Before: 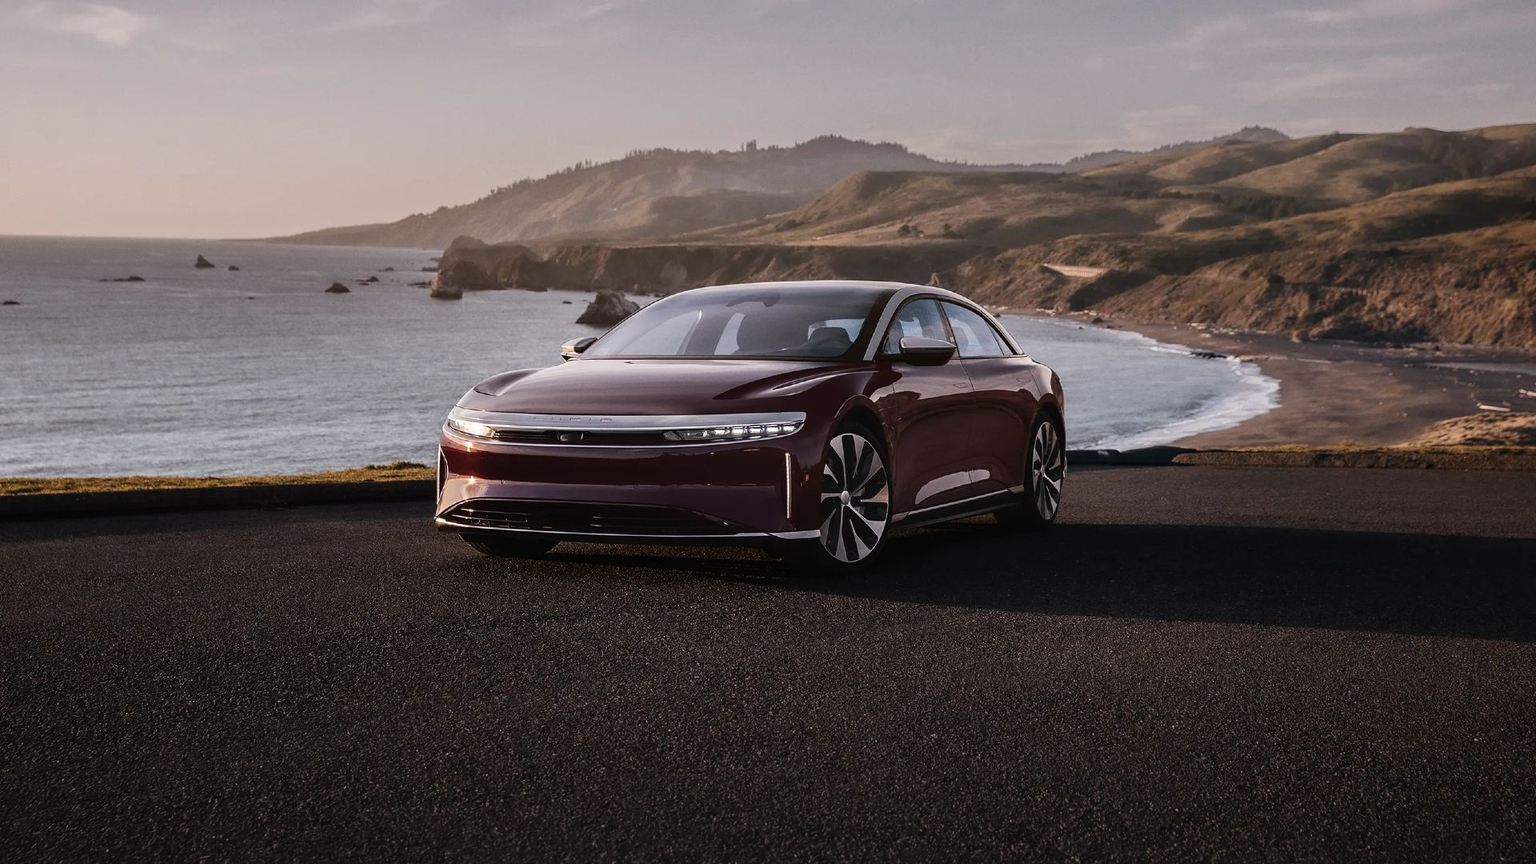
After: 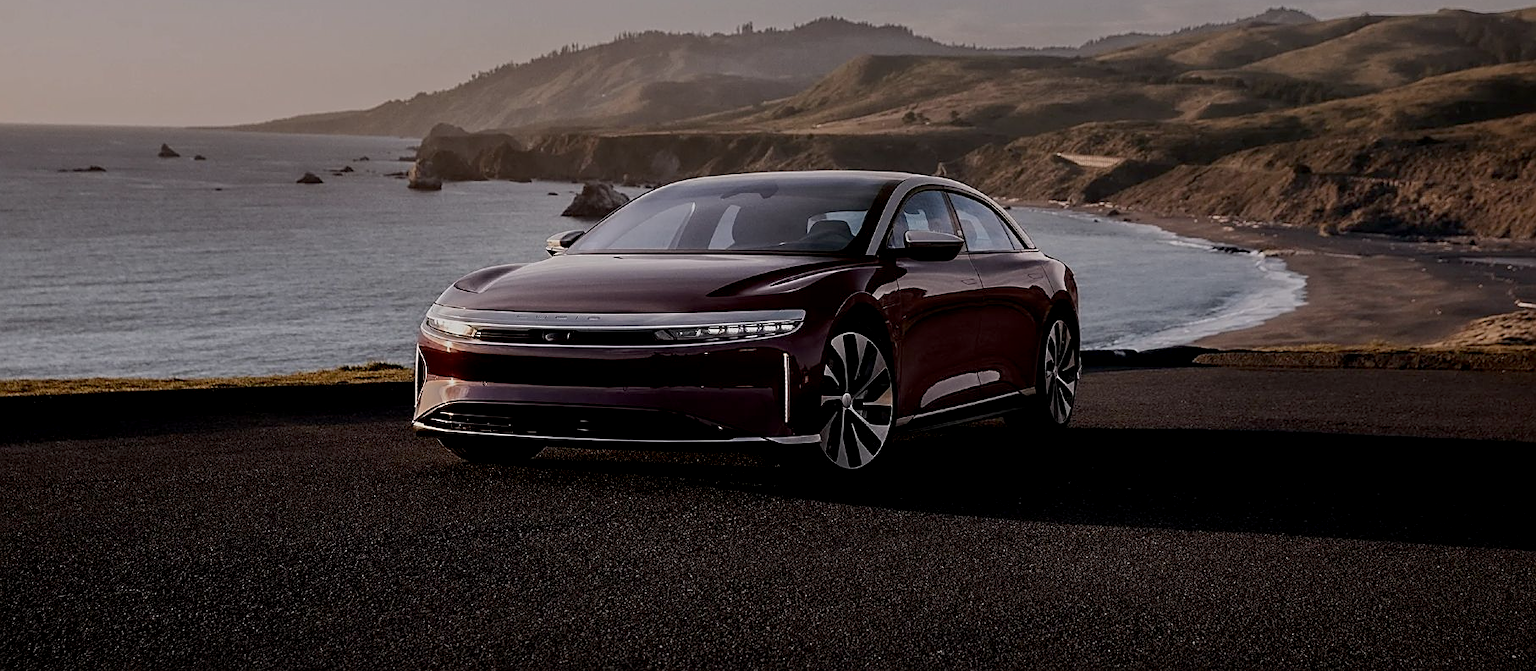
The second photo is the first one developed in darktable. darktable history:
sharpen: on, module defaults
exposure: black level correction 0.009, exposure -0.654 EV, compensate exposure bias true, compensate highlight preservation false
crop and rotate: left 2.948%, top 13.859%, right 2.494%, bottom 12.702%
